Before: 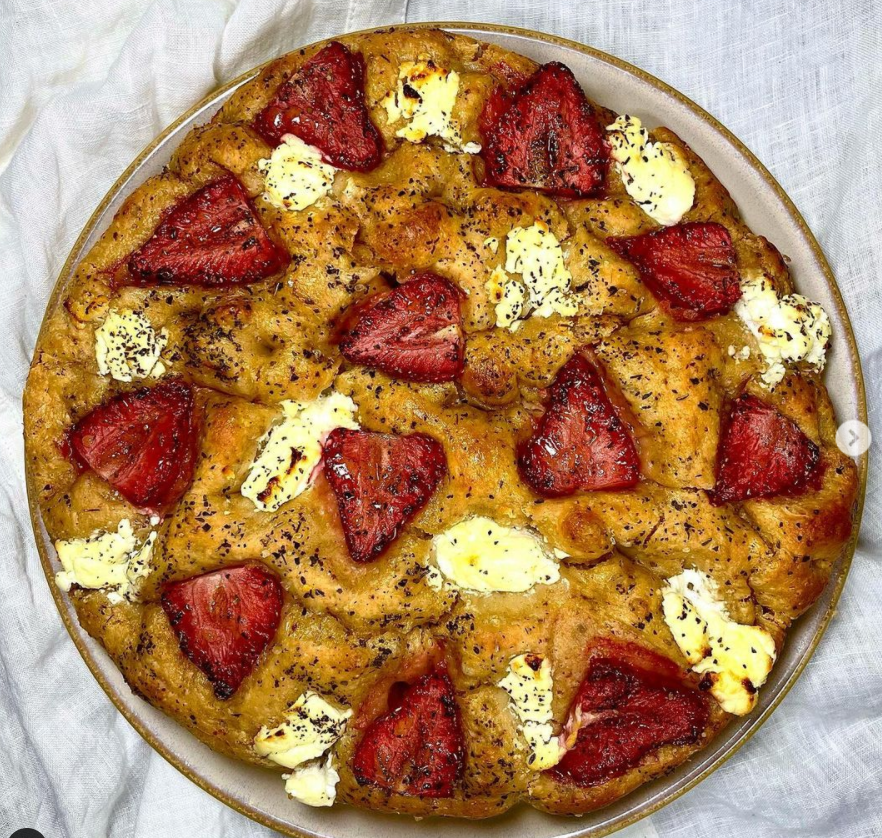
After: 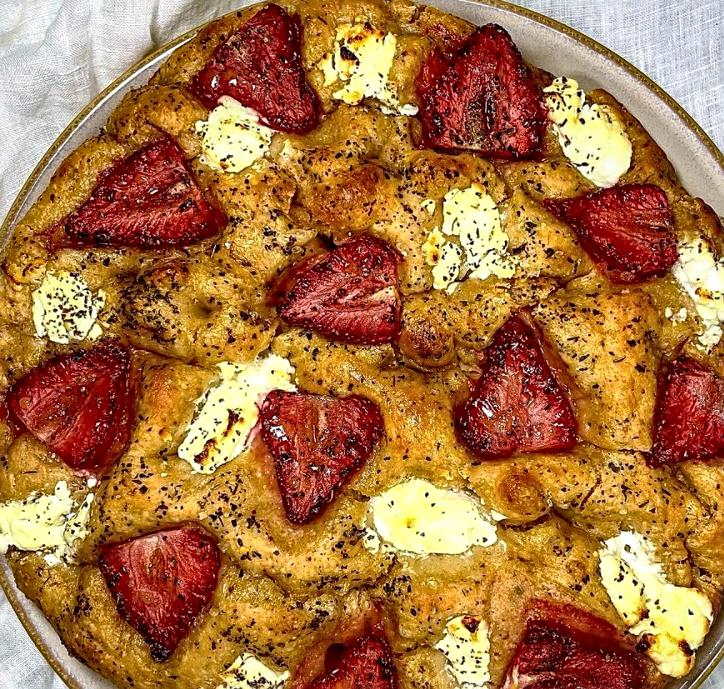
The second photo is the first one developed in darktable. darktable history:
local contrast: detail 130%
crop and rotate: left 7.196%, top 4.574%, right 10.605%, bottom 13.178%
sharpen: on, module defaults
shadows and highlights: soften with gaussian
